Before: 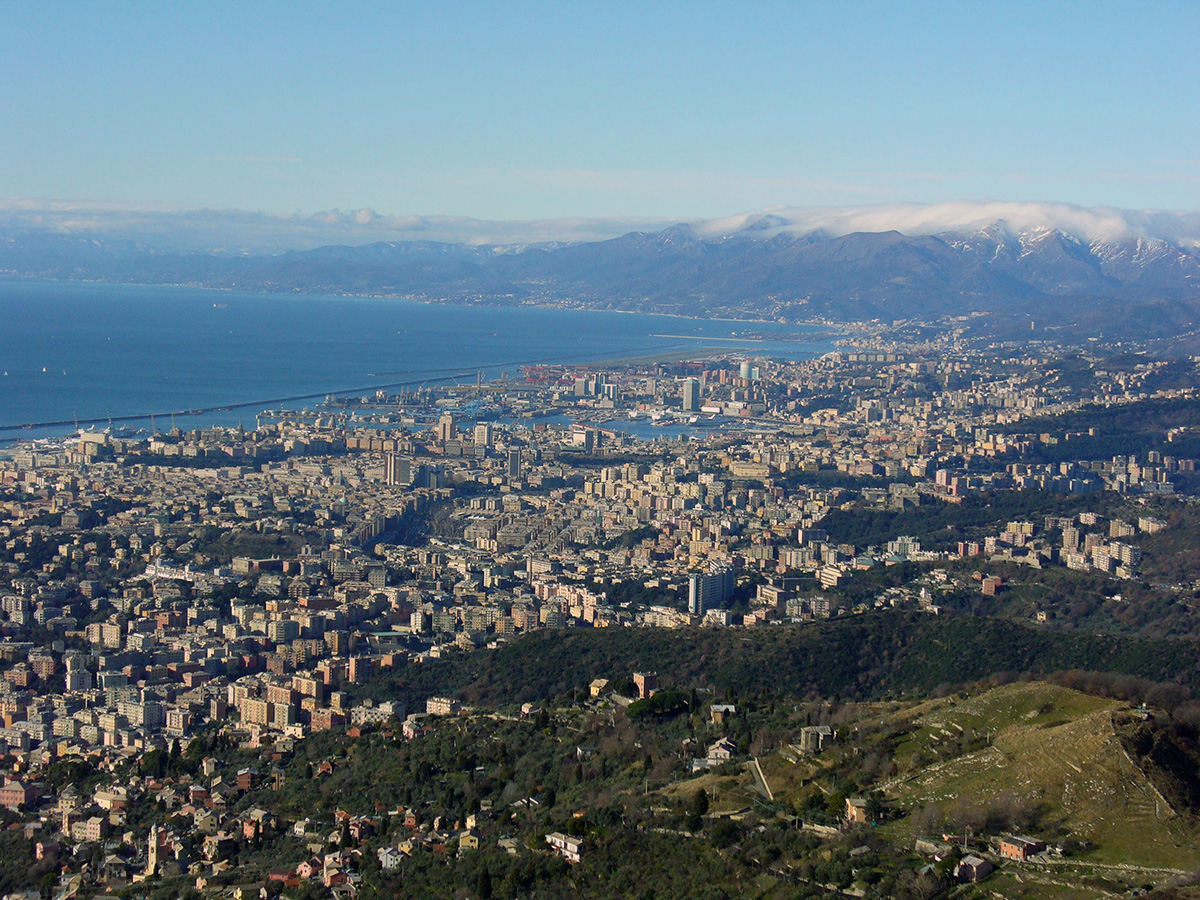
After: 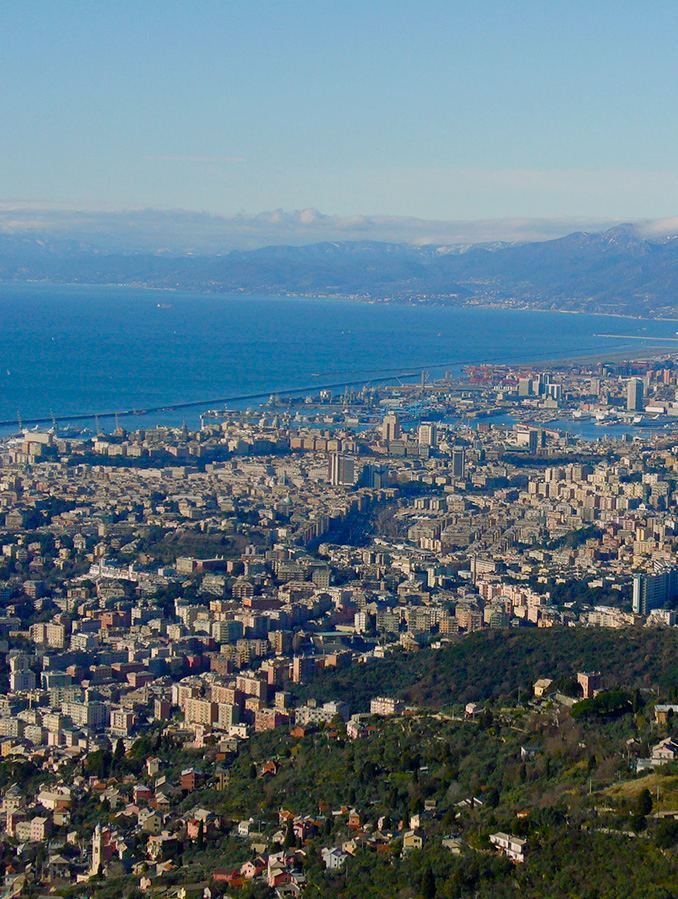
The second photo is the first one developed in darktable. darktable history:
crop: left 4.722%, right 38.766%
color balance rgb: linear chroma grading › global chroma 15.266%, perceptual saturation grading › global saturation 25.399%, perceptual saturation grading › highlights -50.393%, perceptual saturation grading › shadows 30.752%, global vibrance -16.995%, contrast -5.54%
tone equalizer: edges refinement/feathering 500, mask exposure compensation -1.57 EV, preserve details no
